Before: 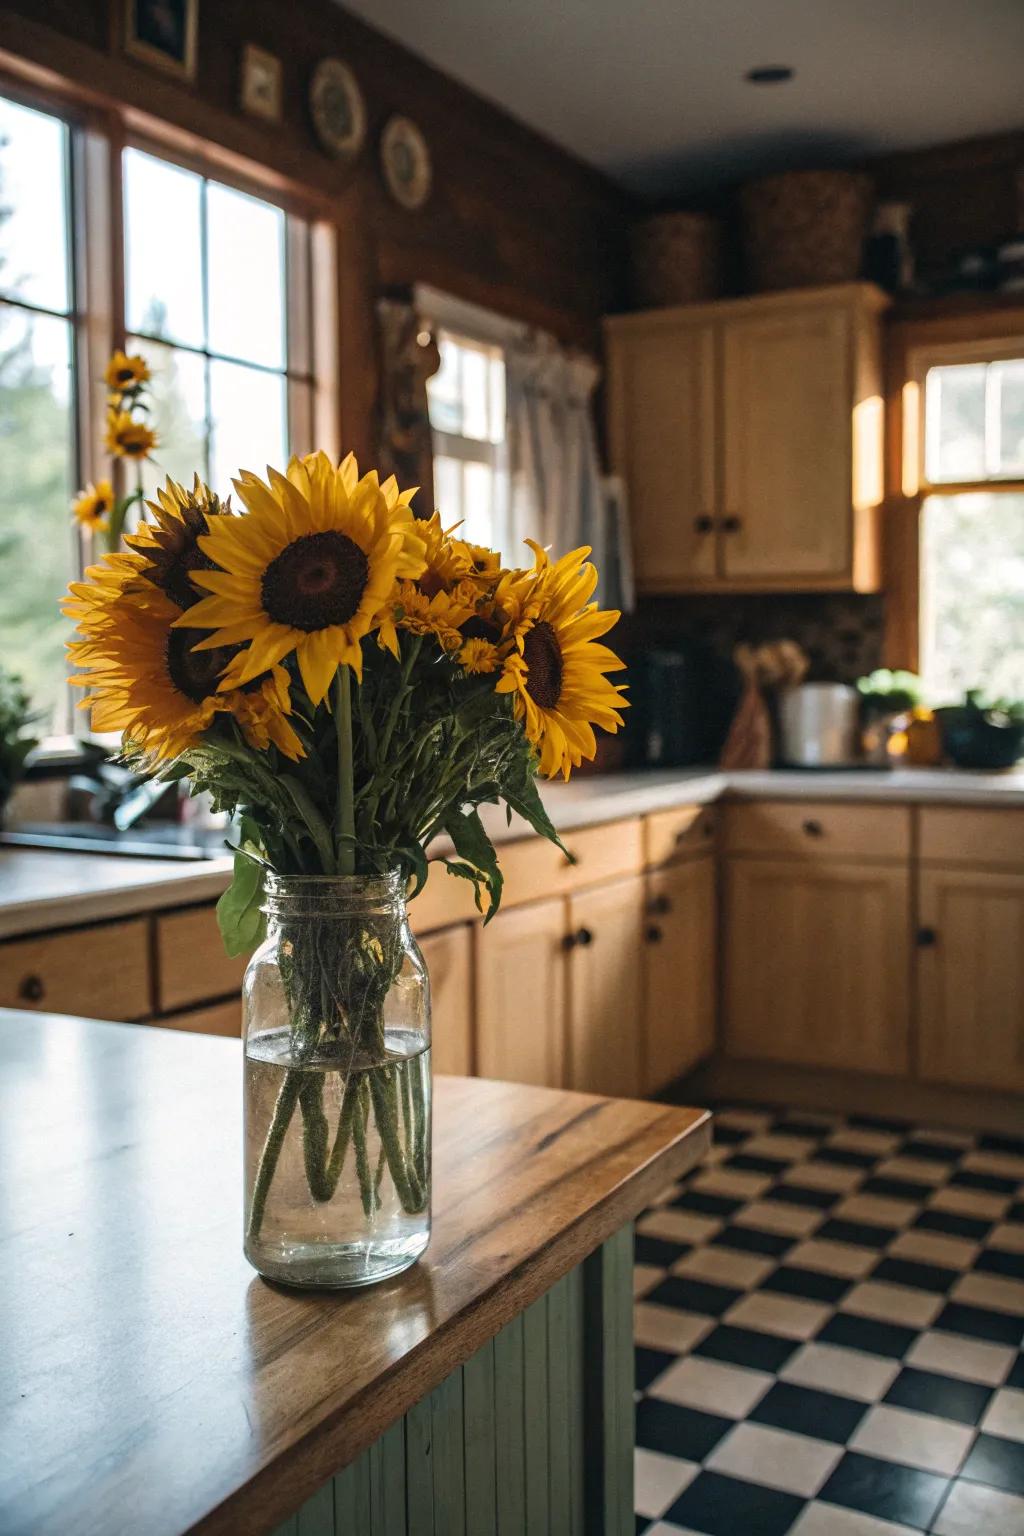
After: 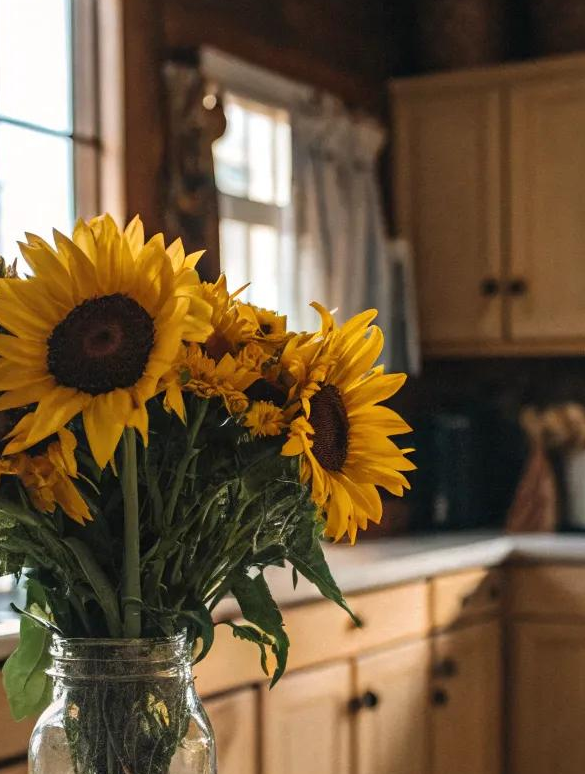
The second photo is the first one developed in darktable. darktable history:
crop: left 20.932%, top 15.471%, right 21.848%, bottom 34.081%
rgb curve: mode RGB, independent channels
